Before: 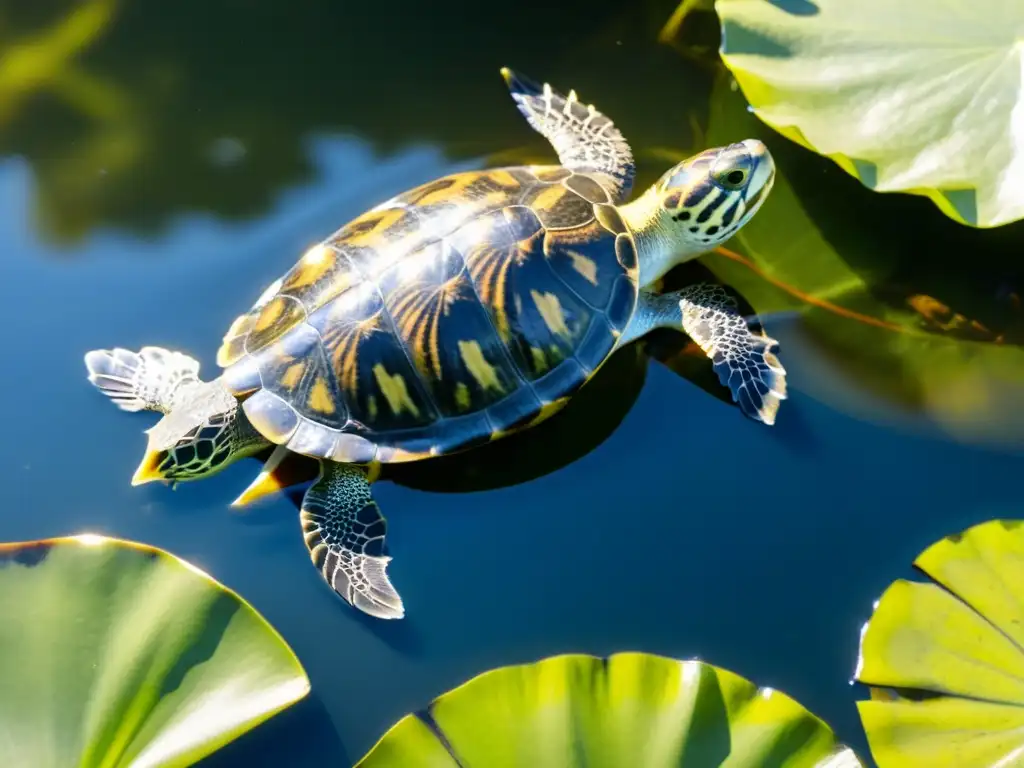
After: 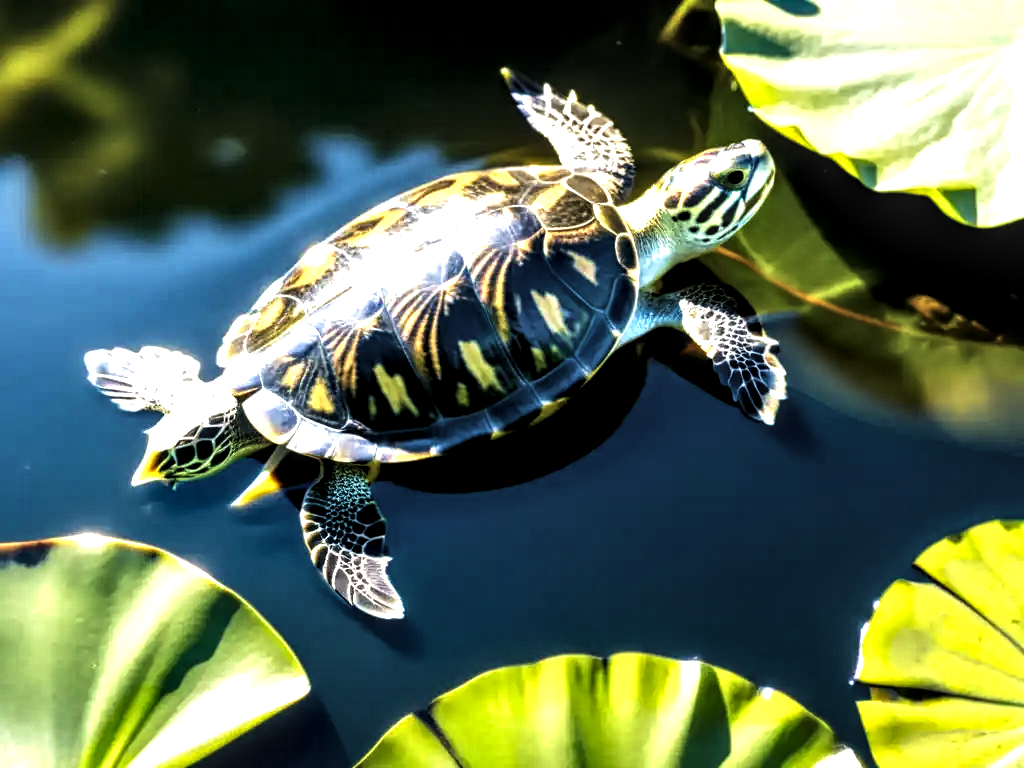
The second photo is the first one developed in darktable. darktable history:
local contrast: highlights 60%, shadows 61%, detail 160%
velvia: on, module defaults
exposure: black level correction 0.002, exposure -0.099 EV, compensate exposure bias true, compensate highlight preservation false
levels: levels [0.044, 0.475, 0.791]
